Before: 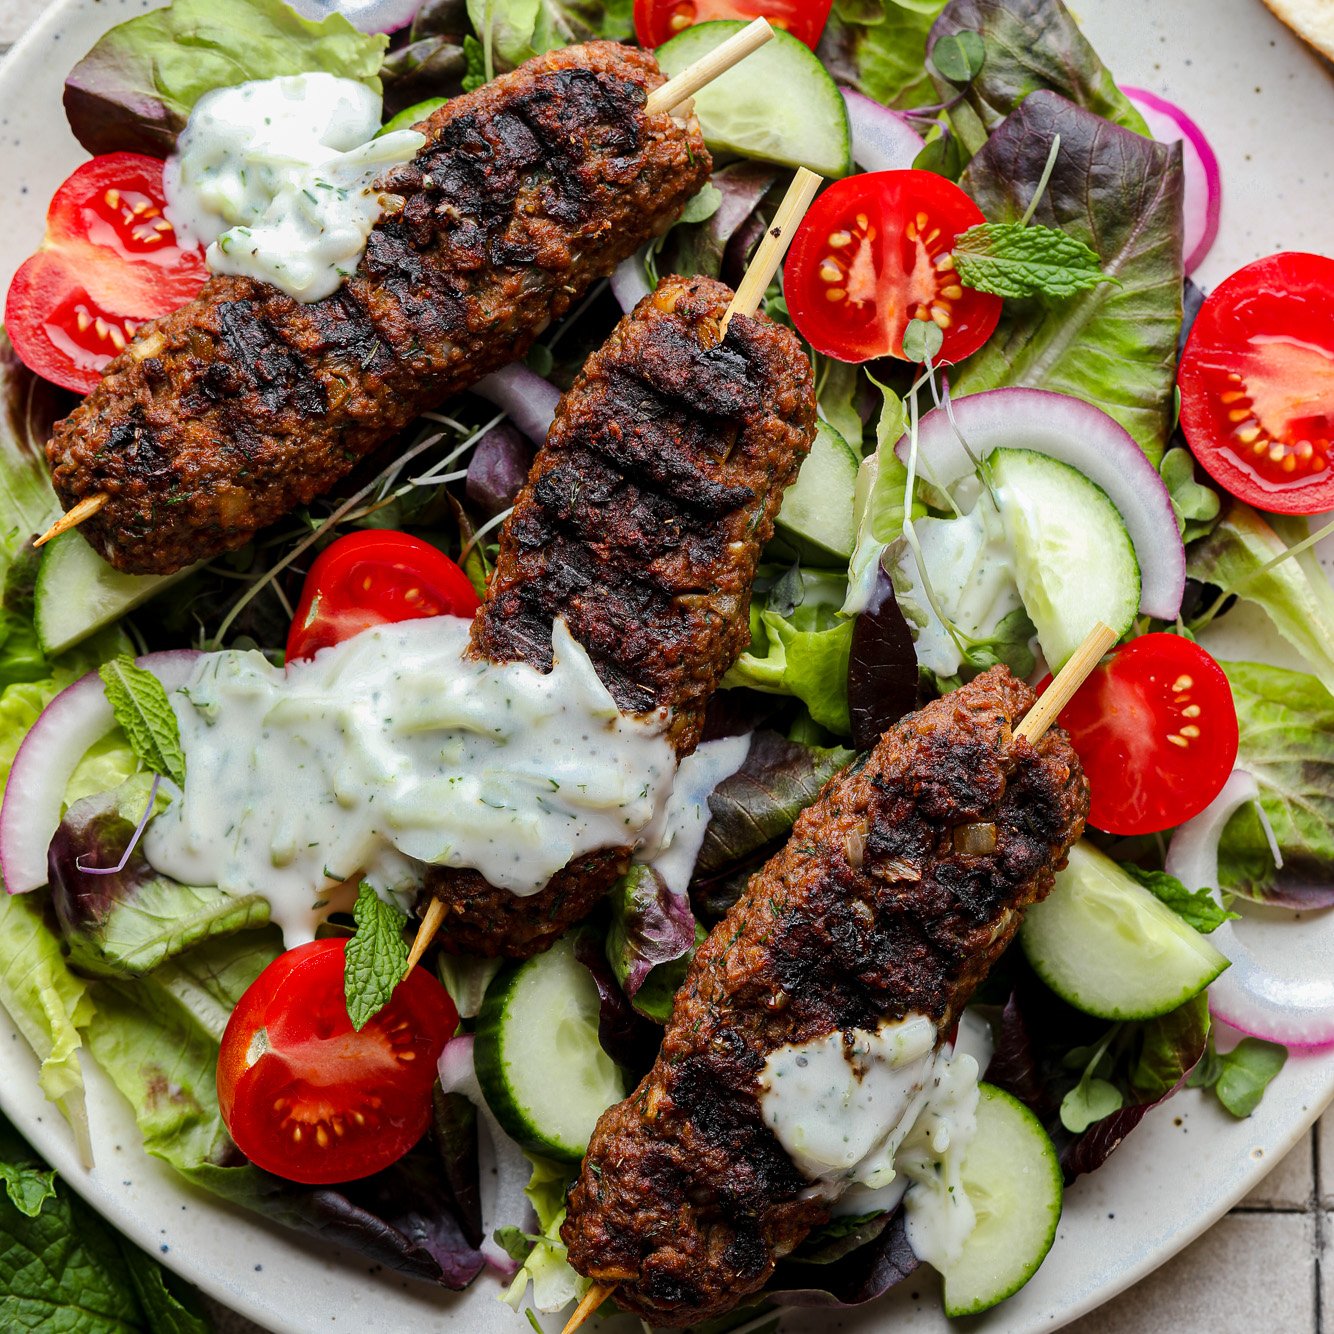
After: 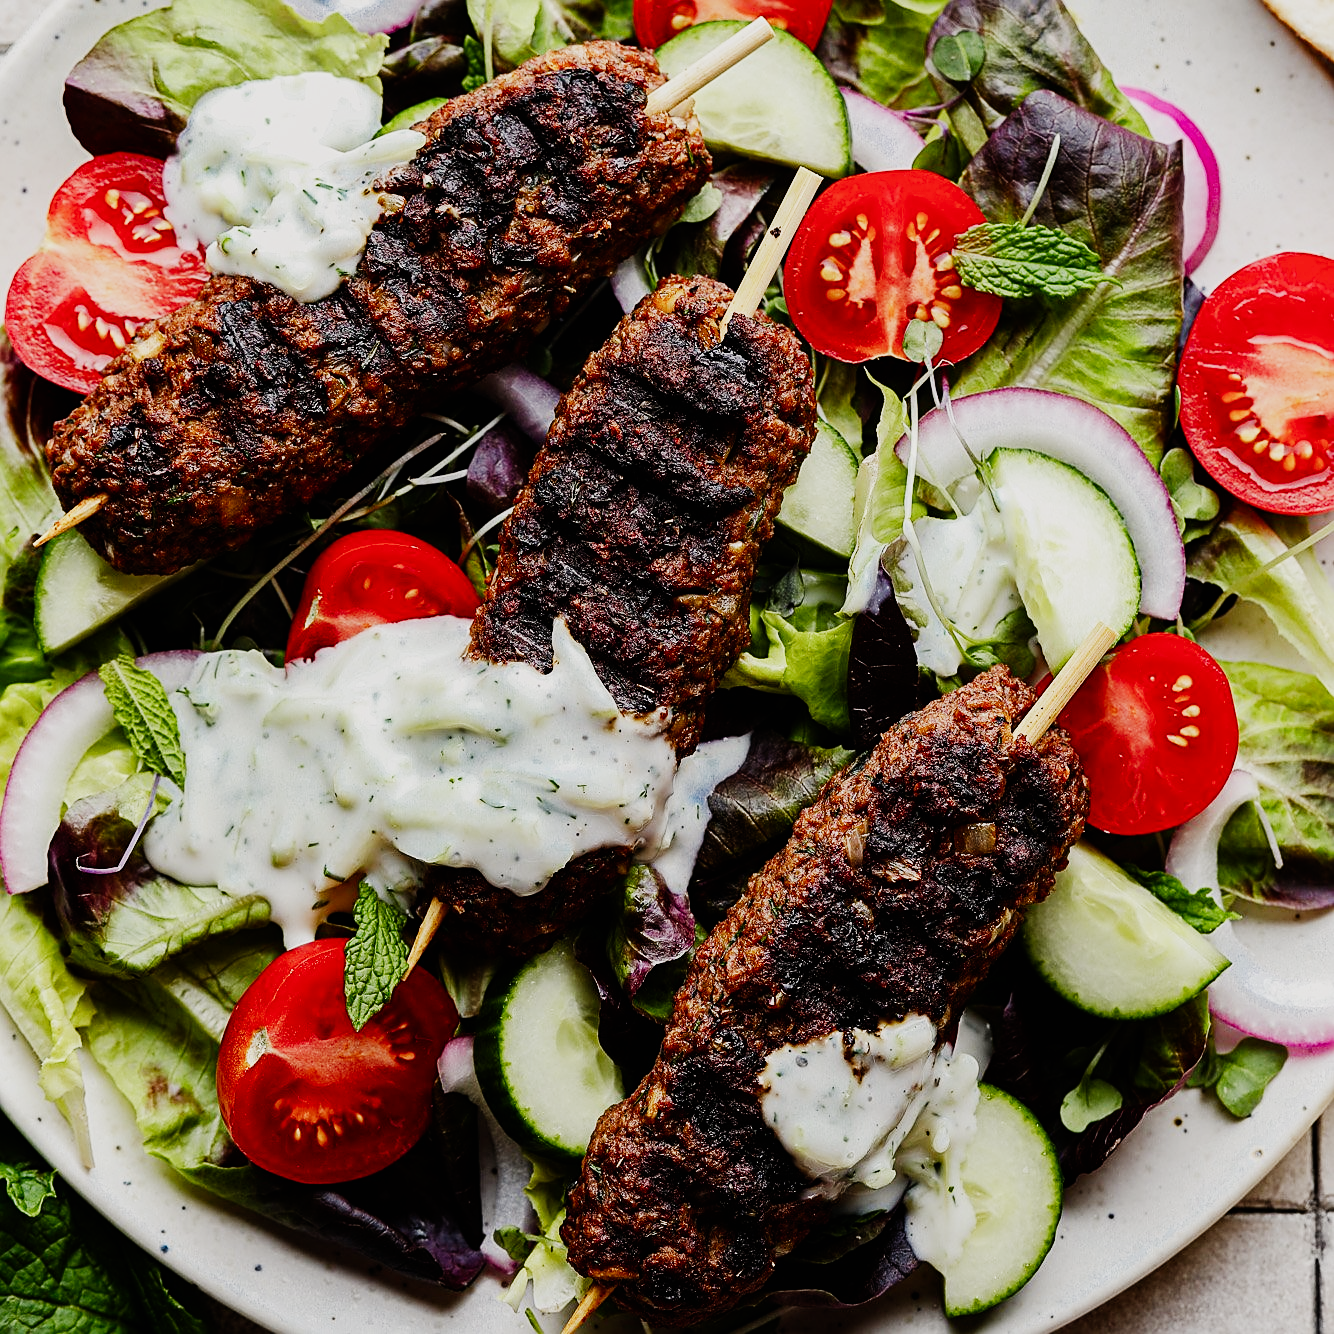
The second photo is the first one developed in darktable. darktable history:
sharpen: on, module defaults
sigmoid: contrast 1.7, skew -0.2, preserve hue 0%, red attenuation 0.1, red rotation 0.035, green attenuation 0.1, green rotation -0.017, blue attenuation 0.15, blue rotation -0.052, base primaries Rec2020
color balance rgb: shadows lift › chroma 1%, shadows lift › hue 28.8°, power › hue 60°, highlights gain › chroma 1%, highlights gain › hue 60°, global offset › luminance 0.25%, perceptual saturation grading › highlights -20%, perceptual saturation grading › shadows 20%, perceptual brilliance grading › highlights 5%, perceptual brilliance grading › shadows -10%, global vibrance 19.67%
